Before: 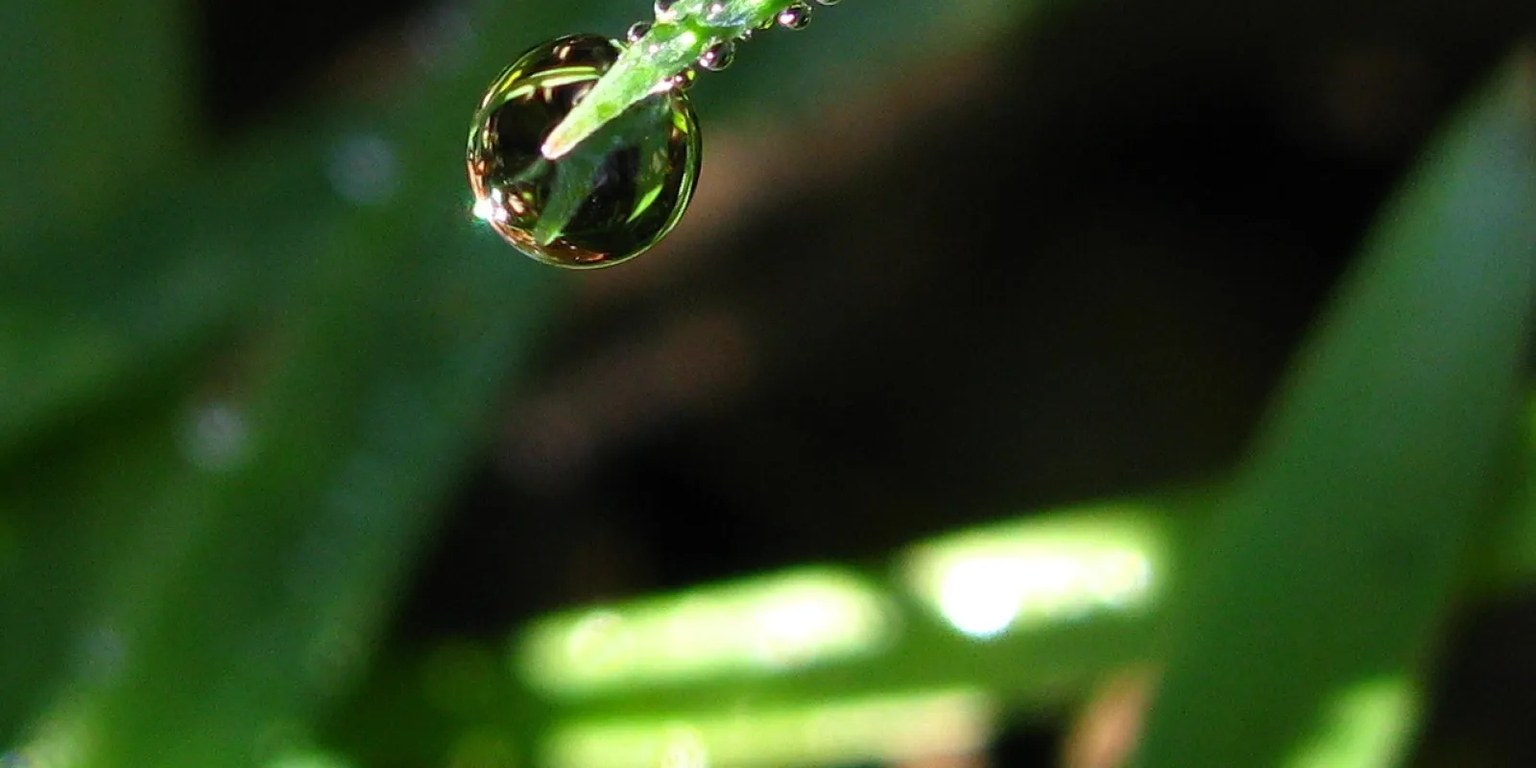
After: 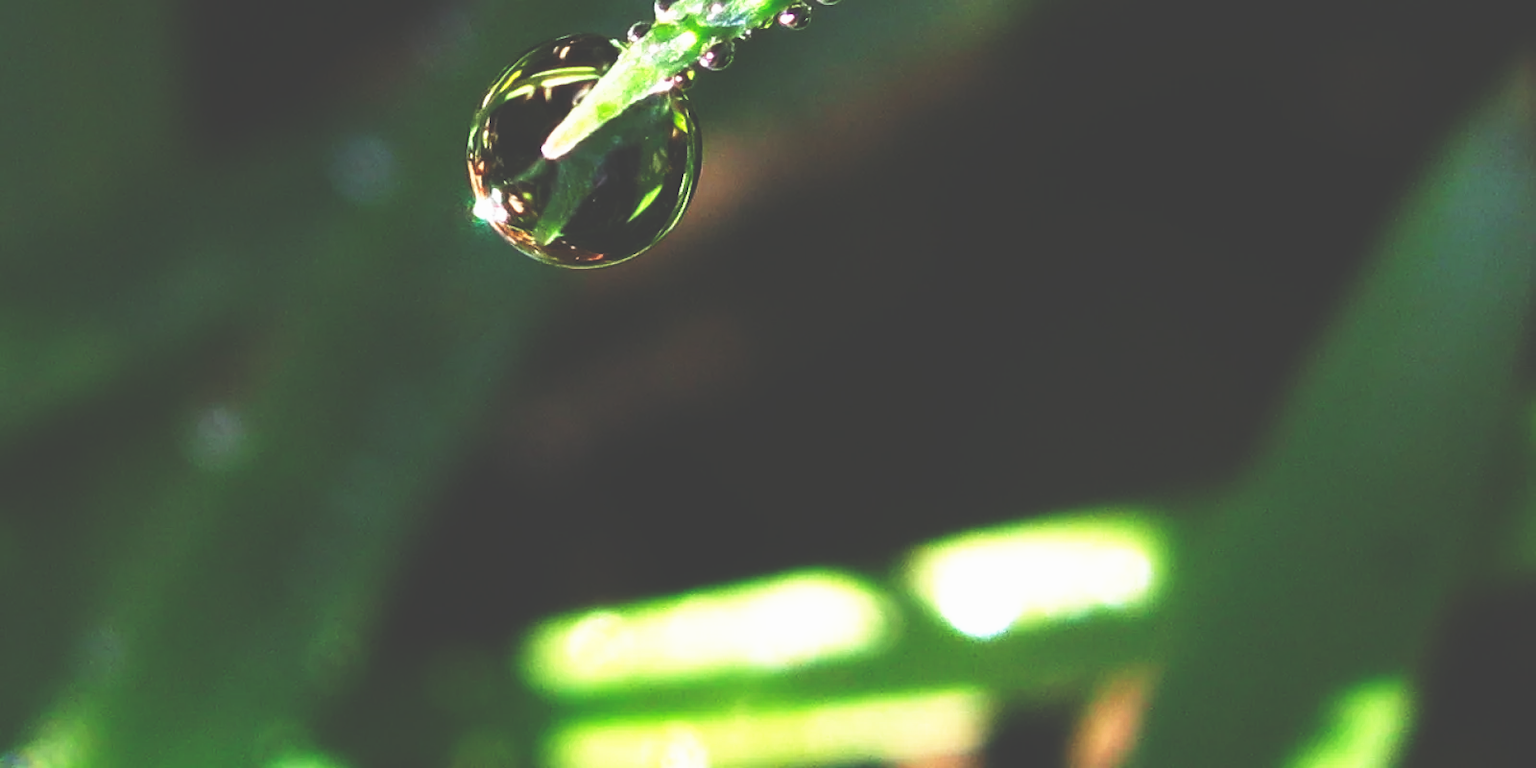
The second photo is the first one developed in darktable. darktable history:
base curve: curves: ch0 [(0, 0.036) (0.007, 0.037) (0.604, 0.887) (1, 1)], preserve colors none
exposure: black level correction -0.025, exposure -0.119 EV, compensate exposure bias true, compensate highlight preservation false
